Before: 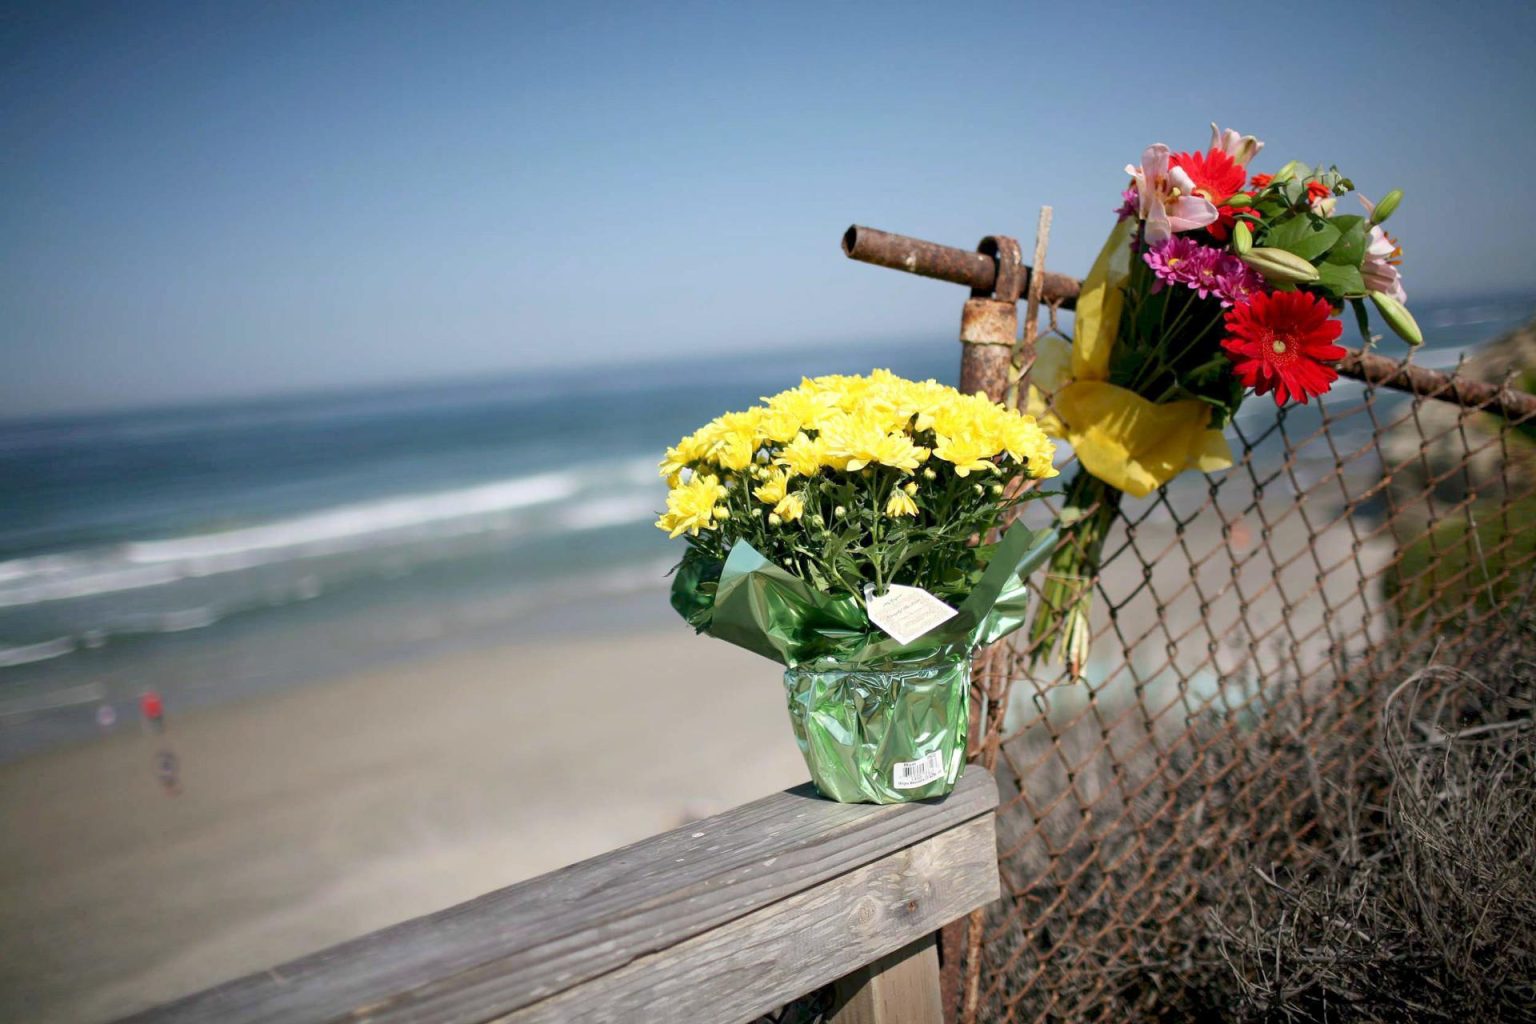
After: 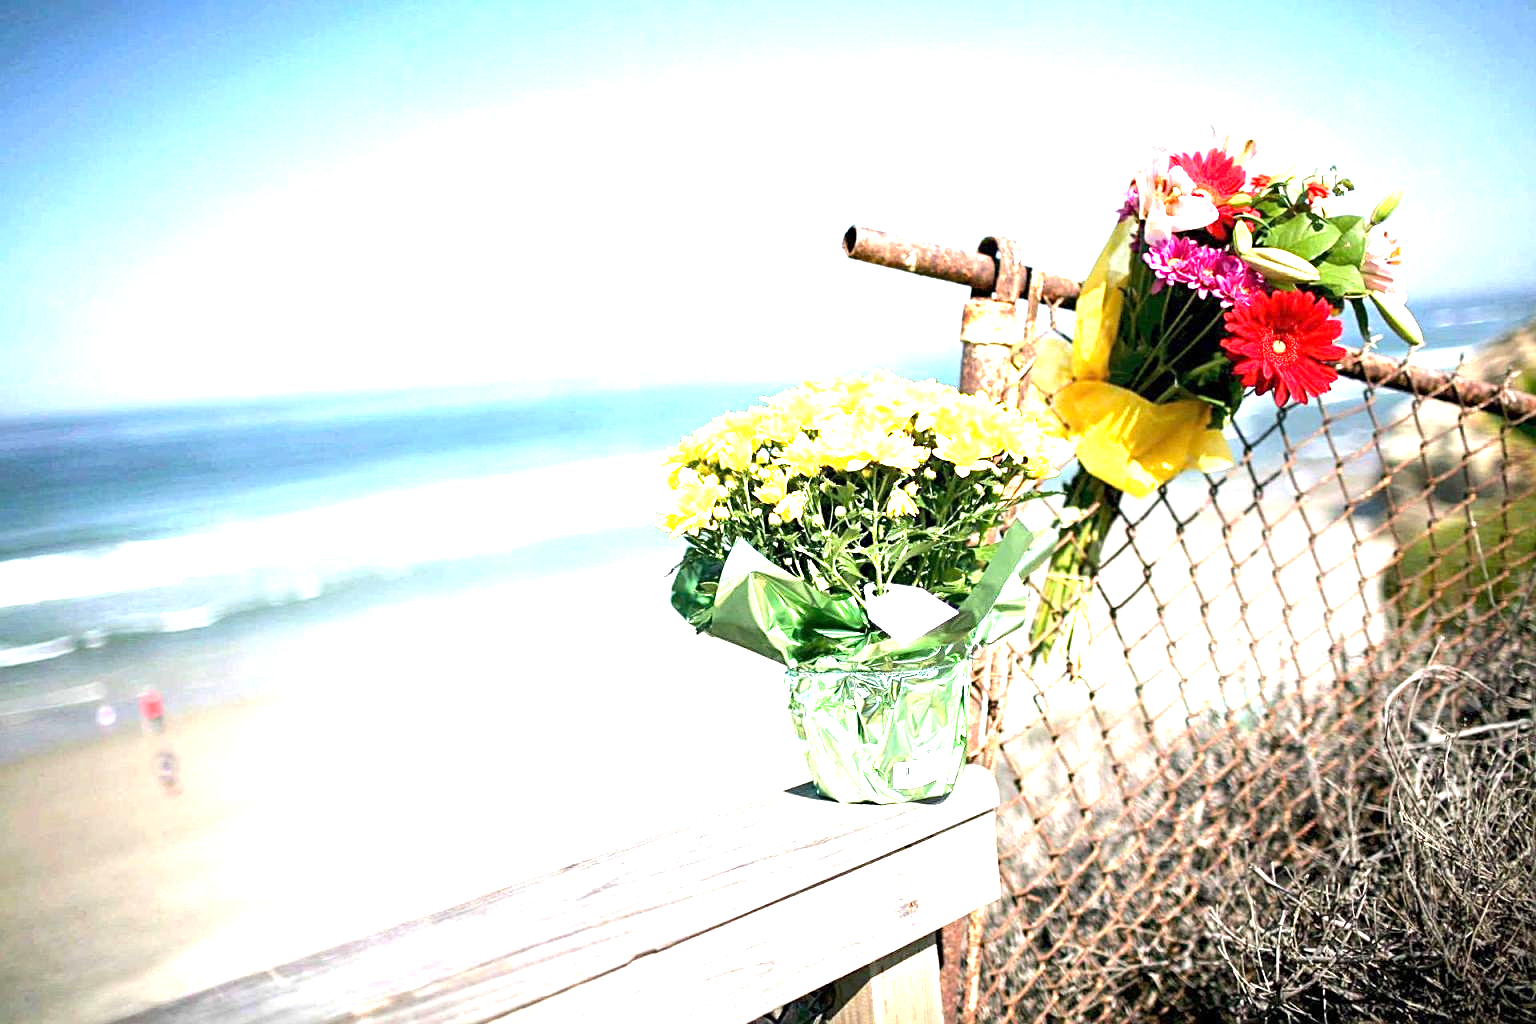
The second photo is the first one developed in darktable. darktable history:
exposure: exposure 2.003 EV, compensate highlight preservation false
tone equalizer: -8 EV -0.417 EV, -7 EV -0.389 EV, -6 EV -0.333 EV, -5 EV -0.222 EV, -3 EV 0.222 EV, -2 EV 0.333 EV, -1 EV 0.389 EV, +0 EV 0.417 EV, edges refinement/feathering 500, mask exposure compensation -1.57 EV, preserve details no
sharpen: on, module defaults
